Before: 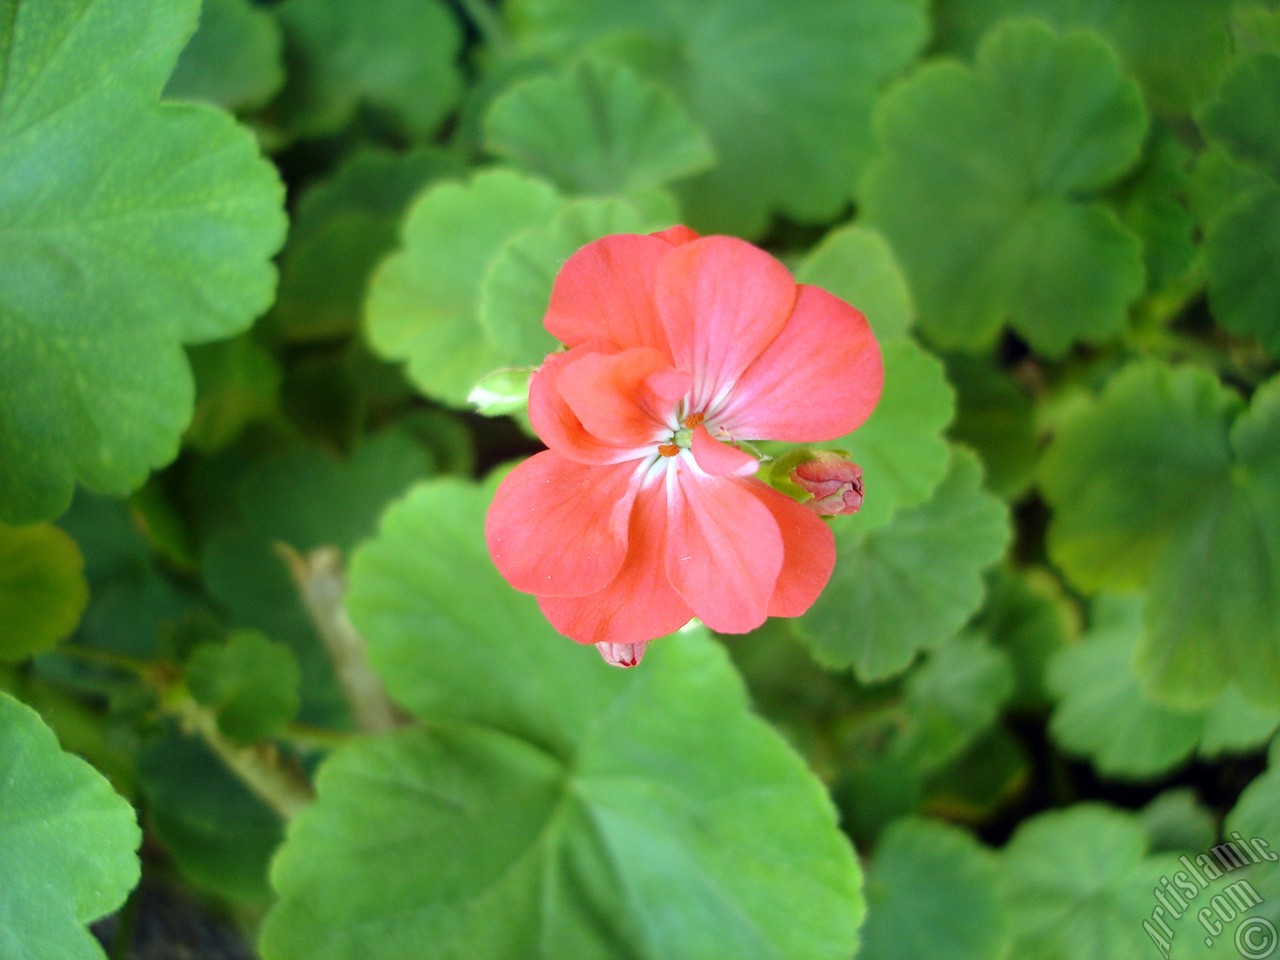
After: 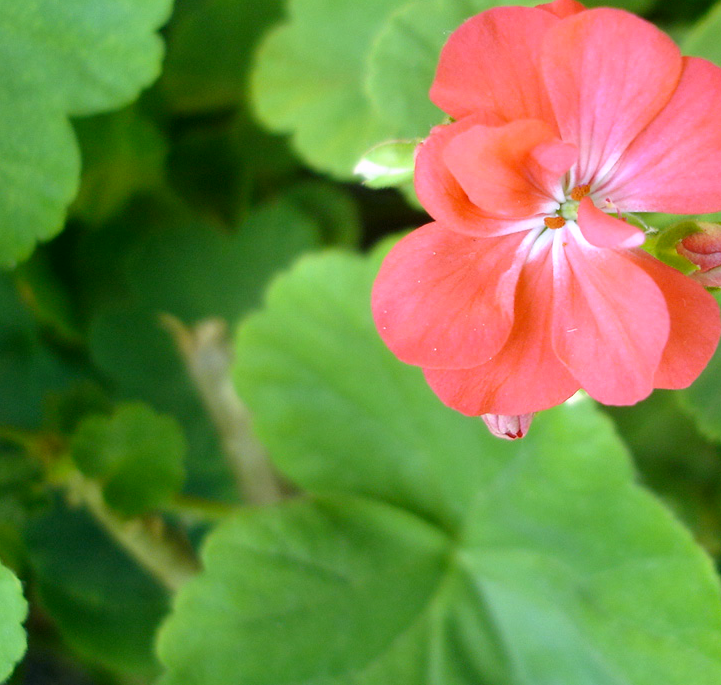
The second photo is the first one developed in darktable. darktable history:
color correction: highlights a* 4.02, highlights b* 4.98, shadows a* -7.55, shadows b* 4.98
white balance: red 1.004, blue 1.096
crop: left 8.966%, top 23.852%, right 34.699%, bottom 4.703%
